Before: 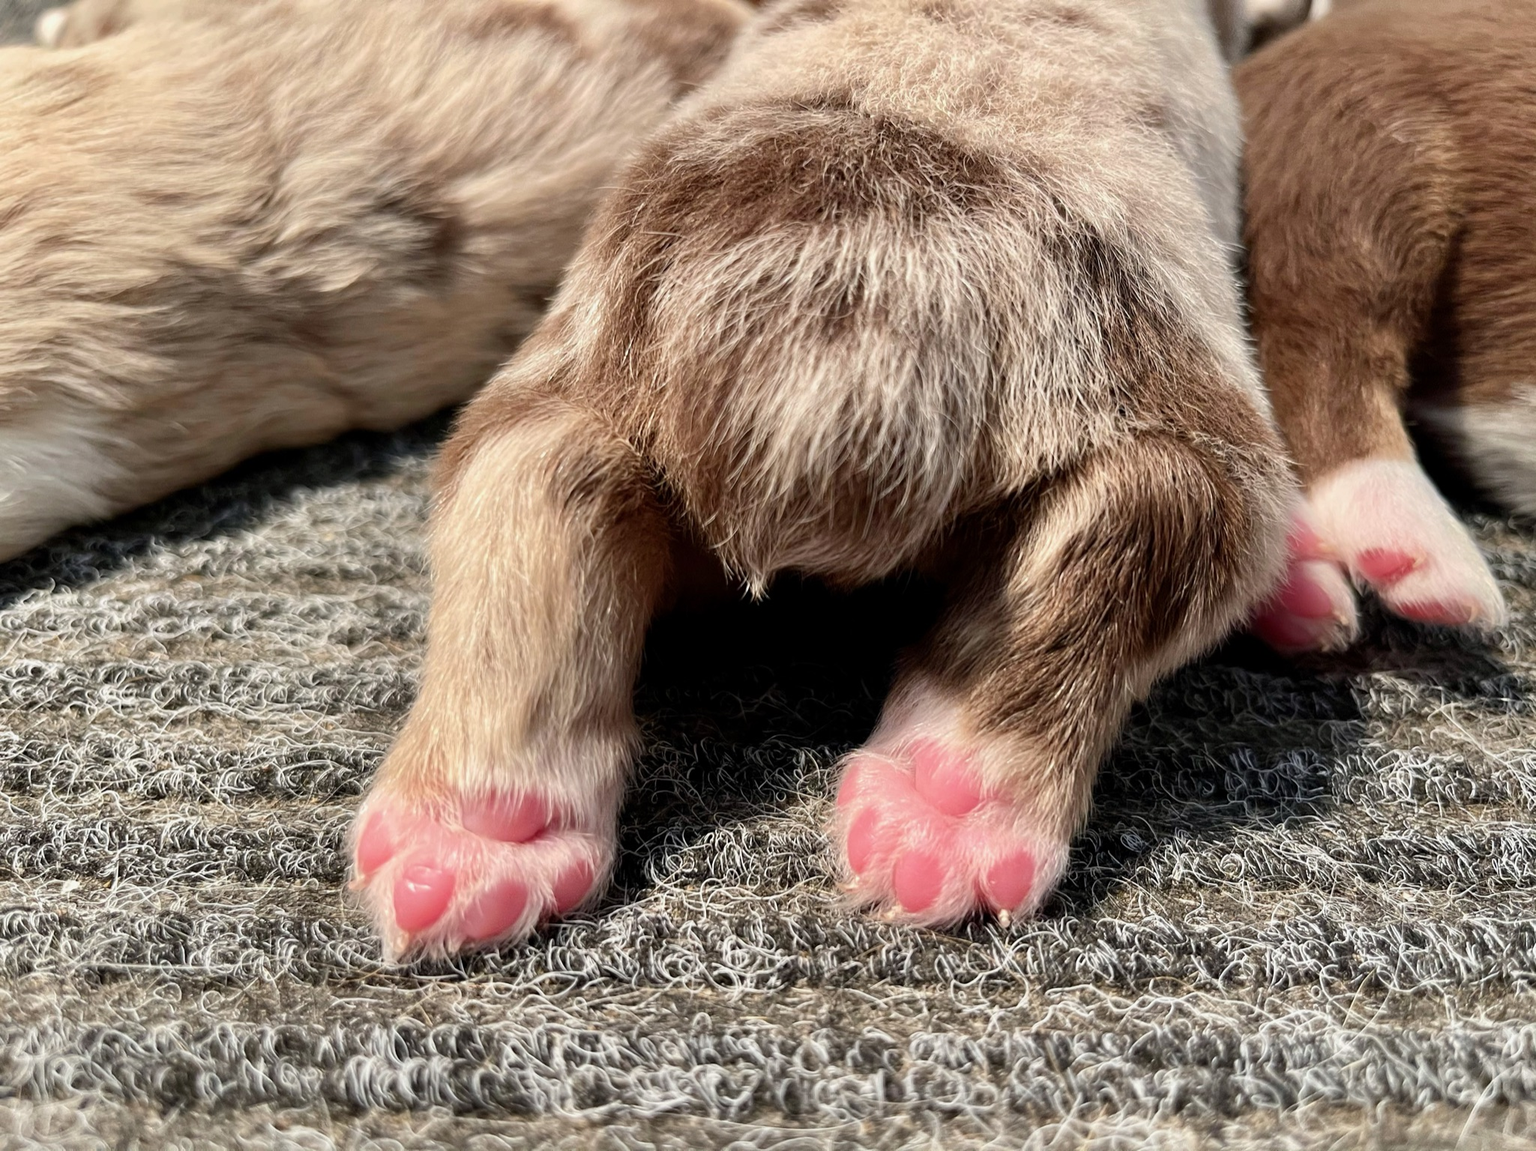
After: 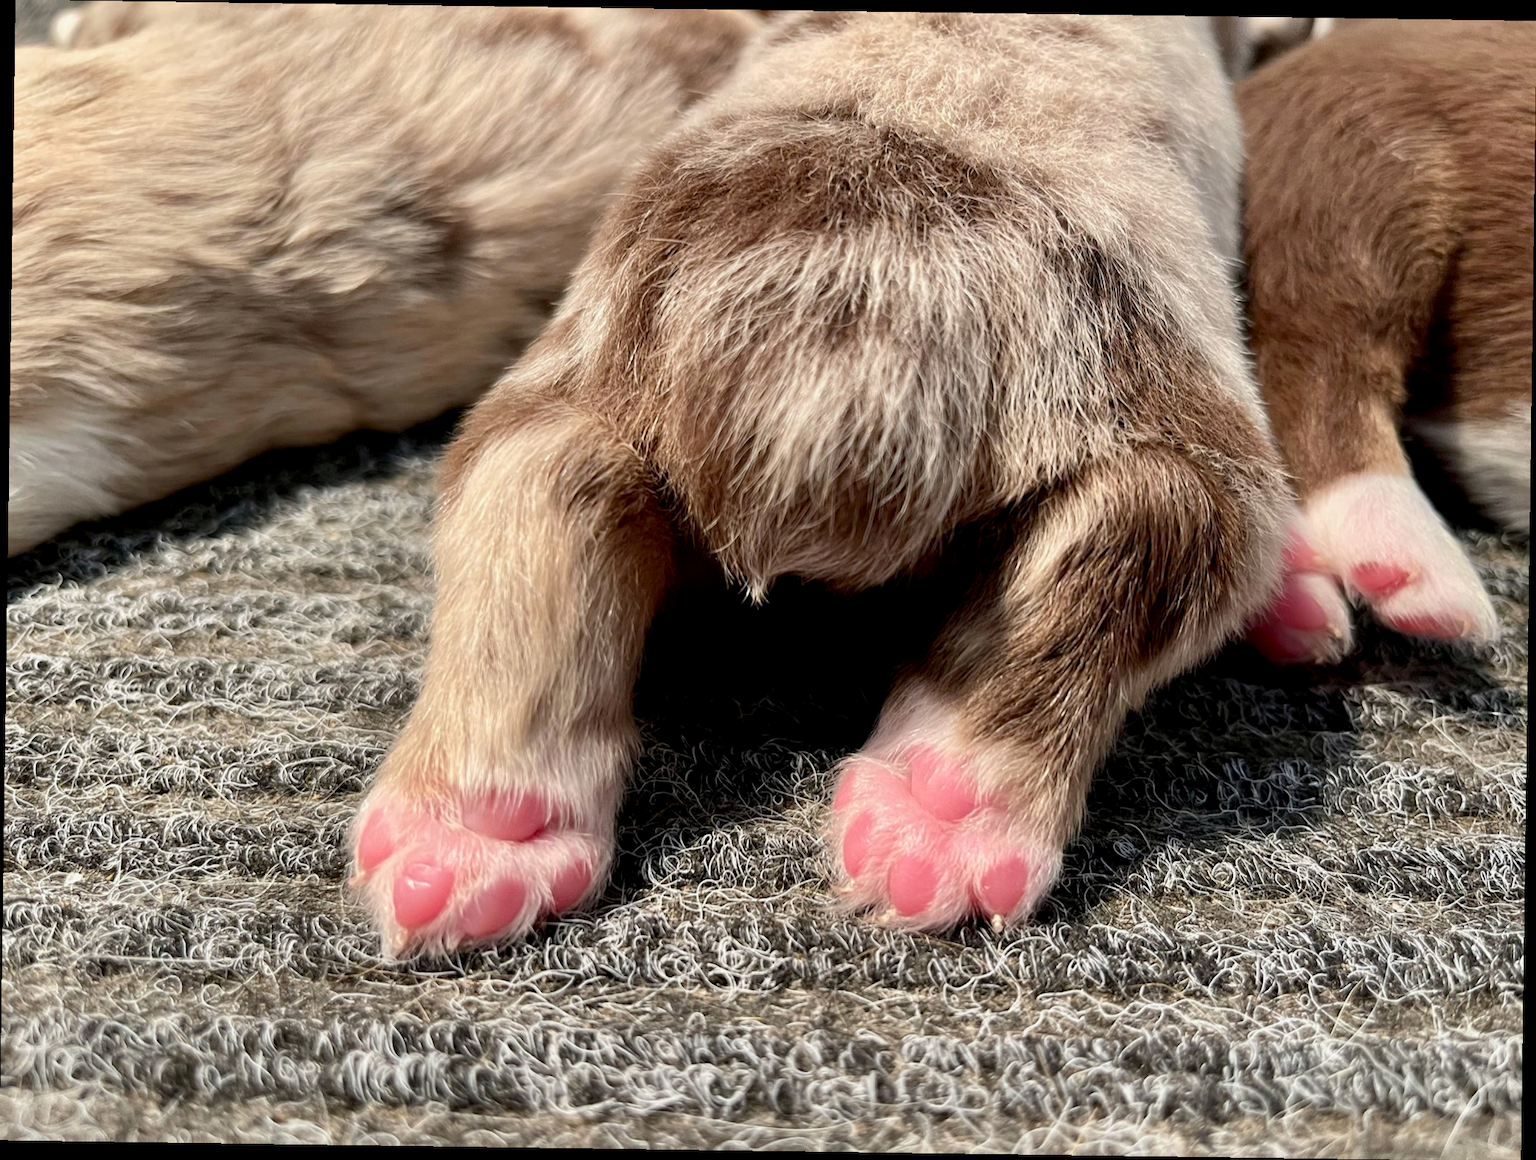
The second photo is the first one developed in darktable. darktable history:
white balance: emerald 1
rotate and perspective: rotation 0.8°, automatic cropping off
